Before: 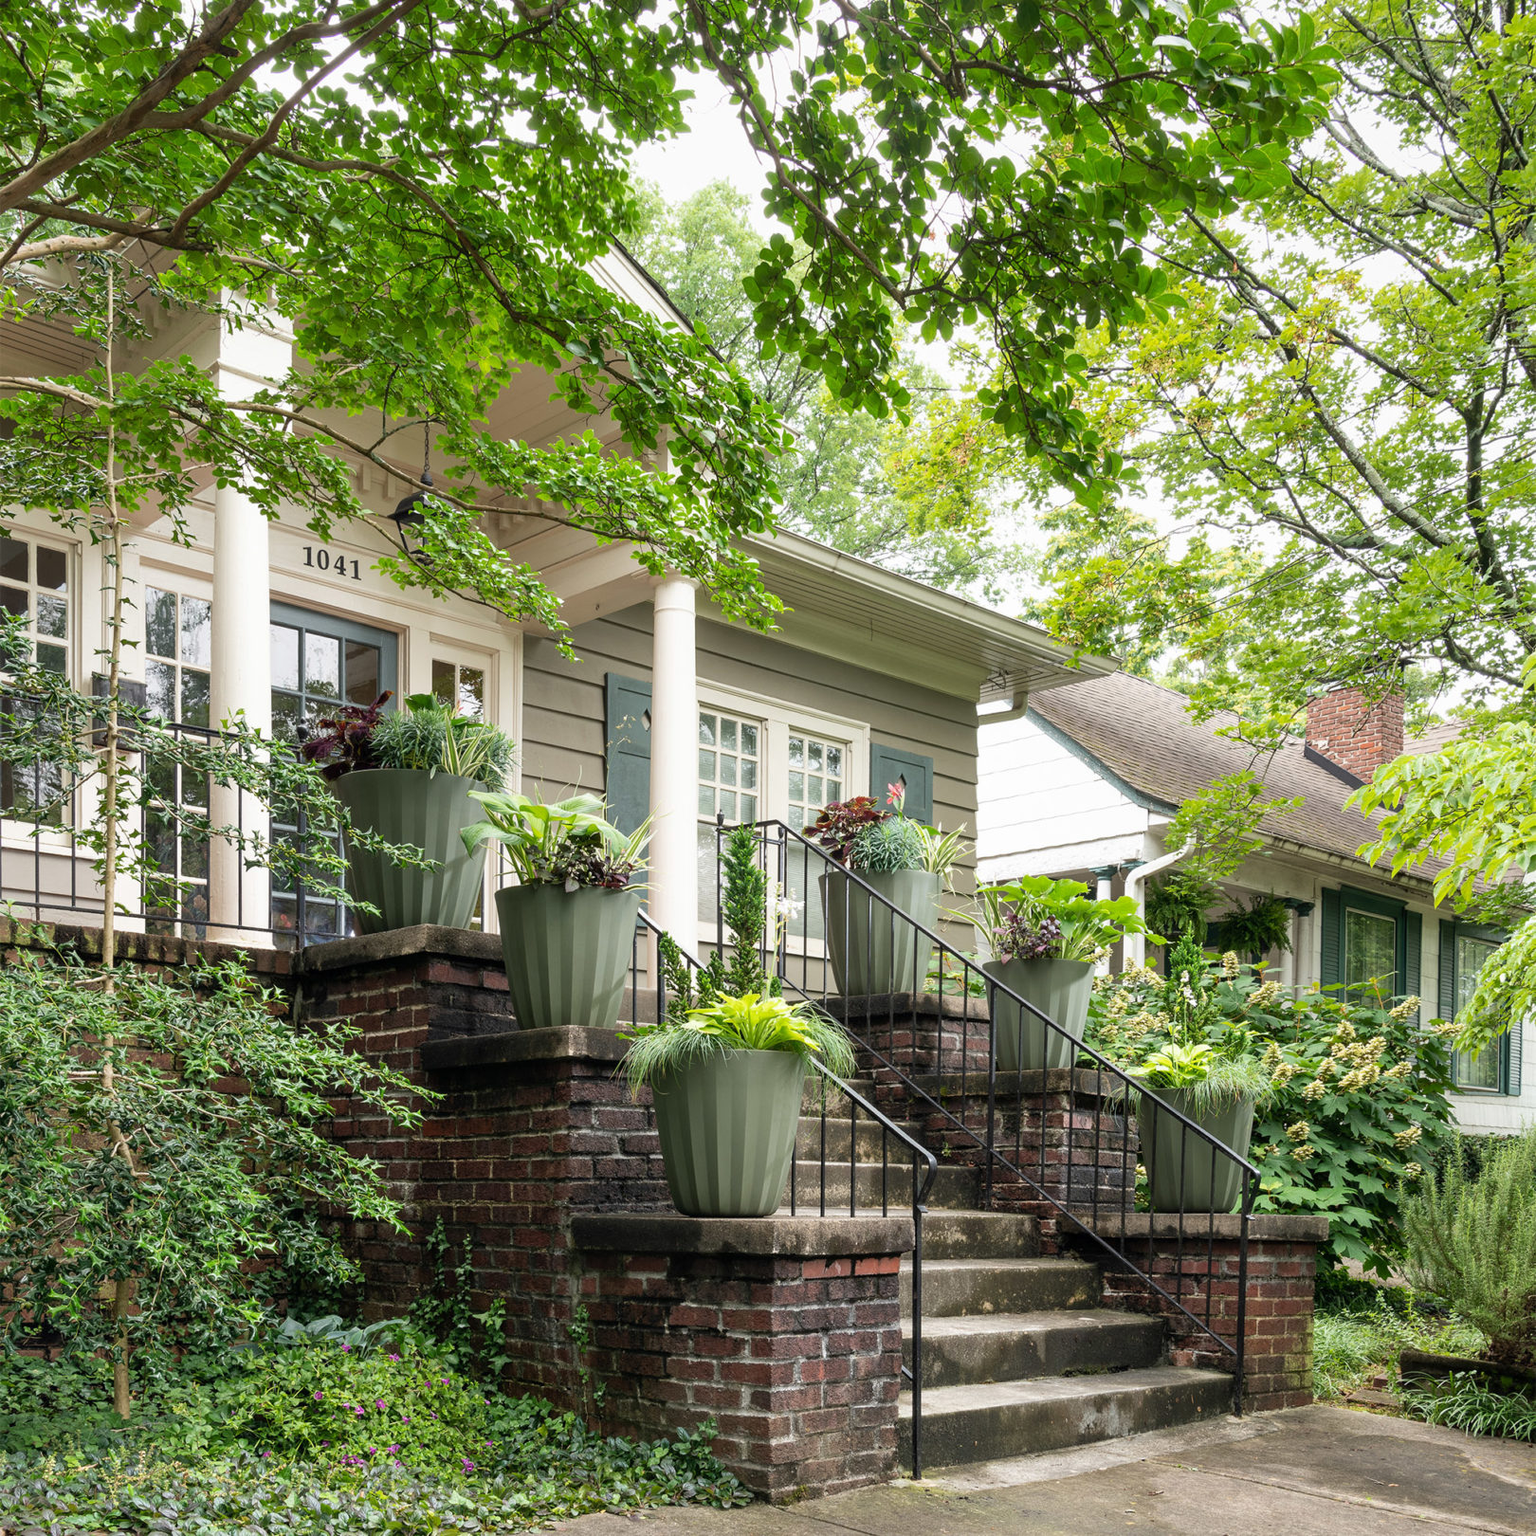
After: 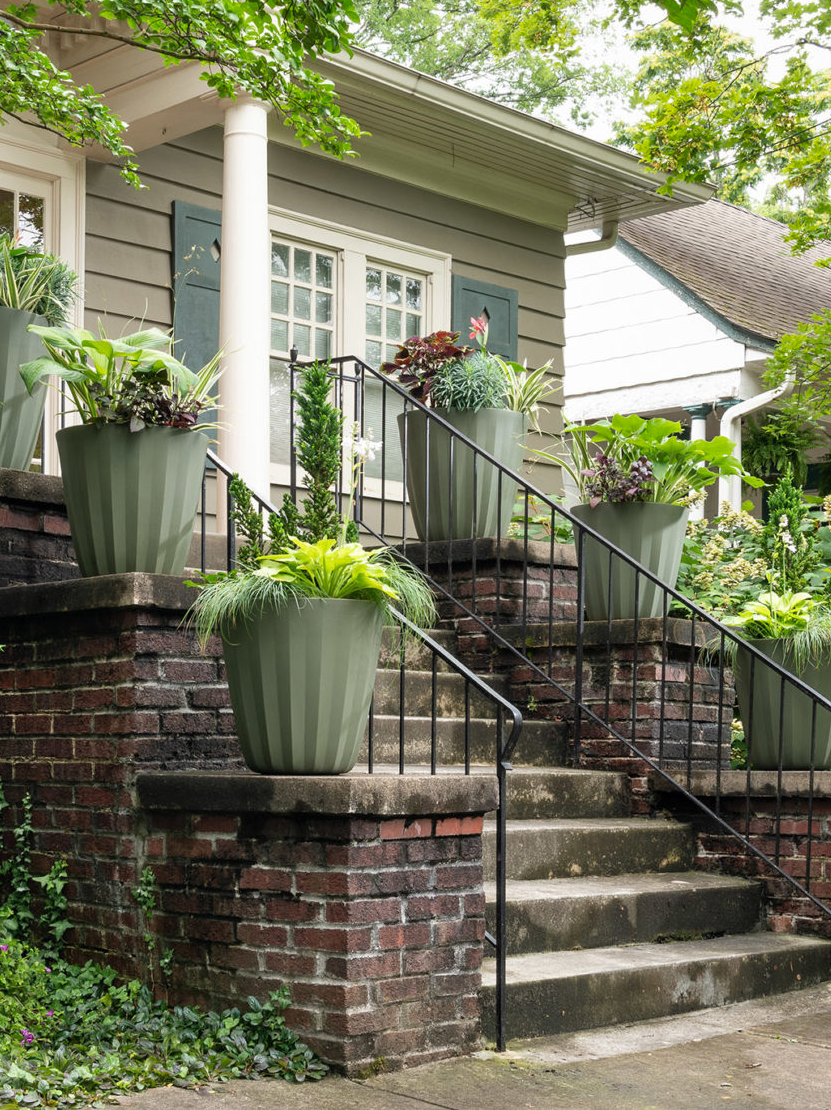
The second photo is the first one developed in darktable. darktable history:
crop and rotate: left 28.796%, top 31.448%, right 19.863%
shadows and highlights: shadows 35.81, highlights -35.1, soften with gaussian
